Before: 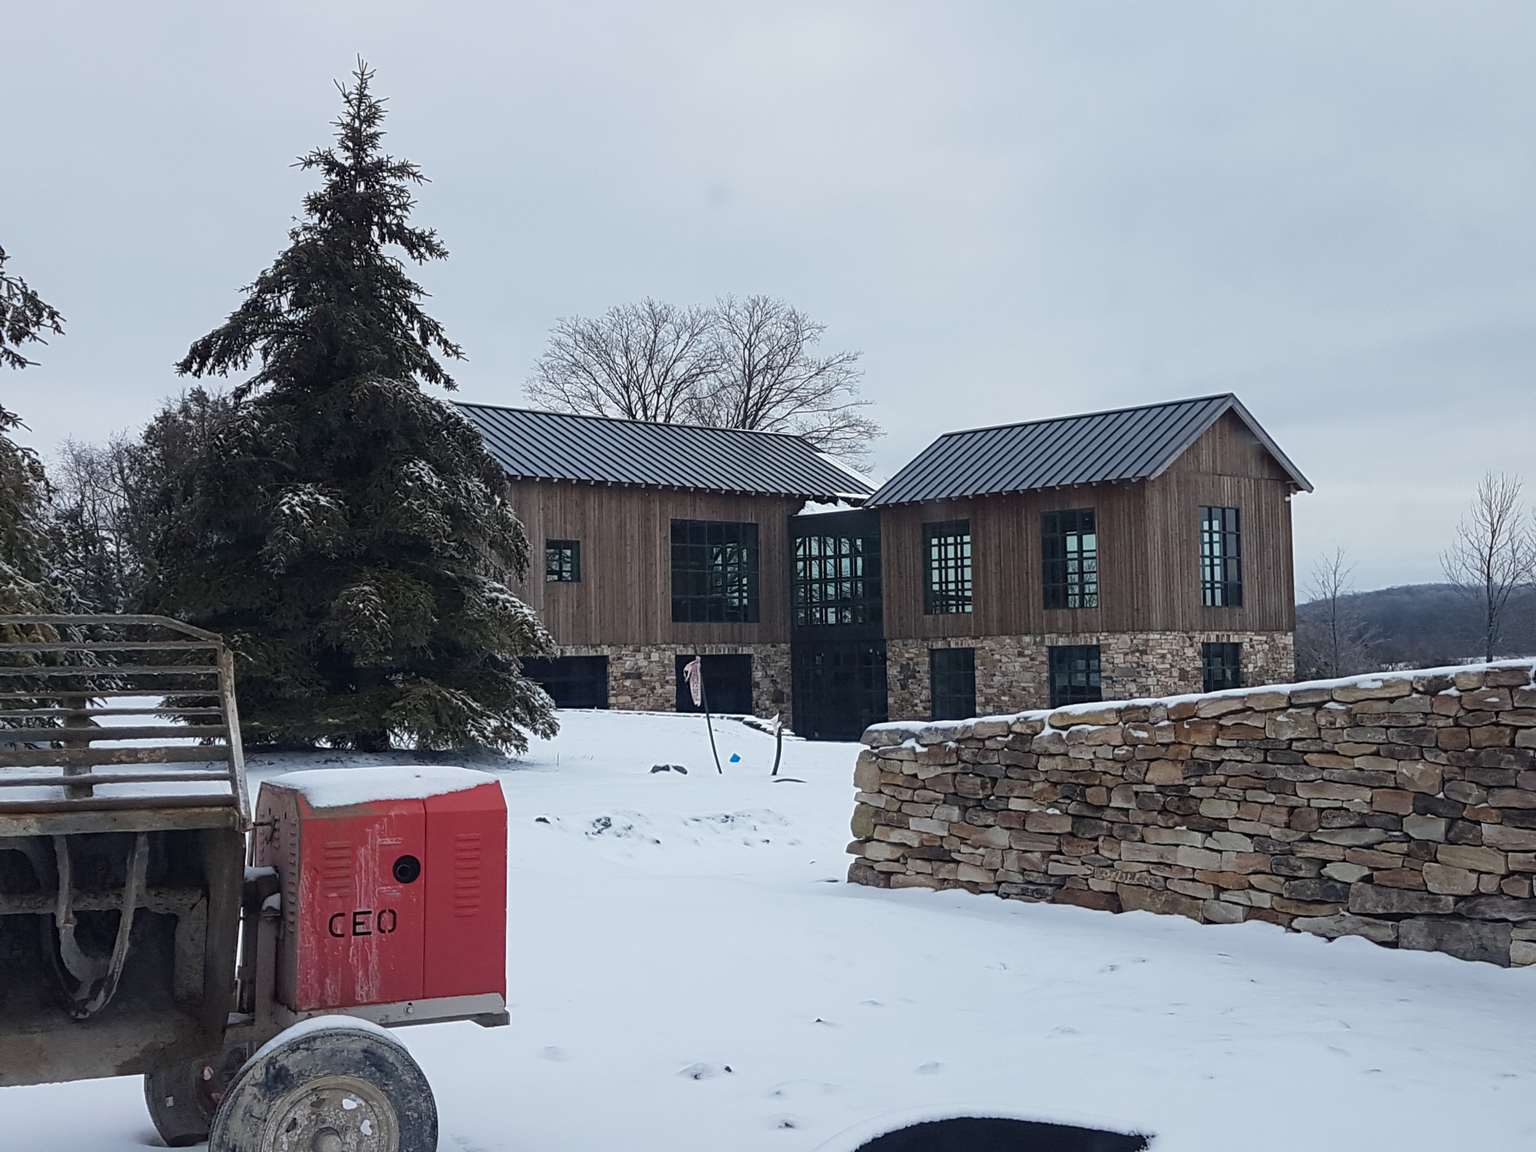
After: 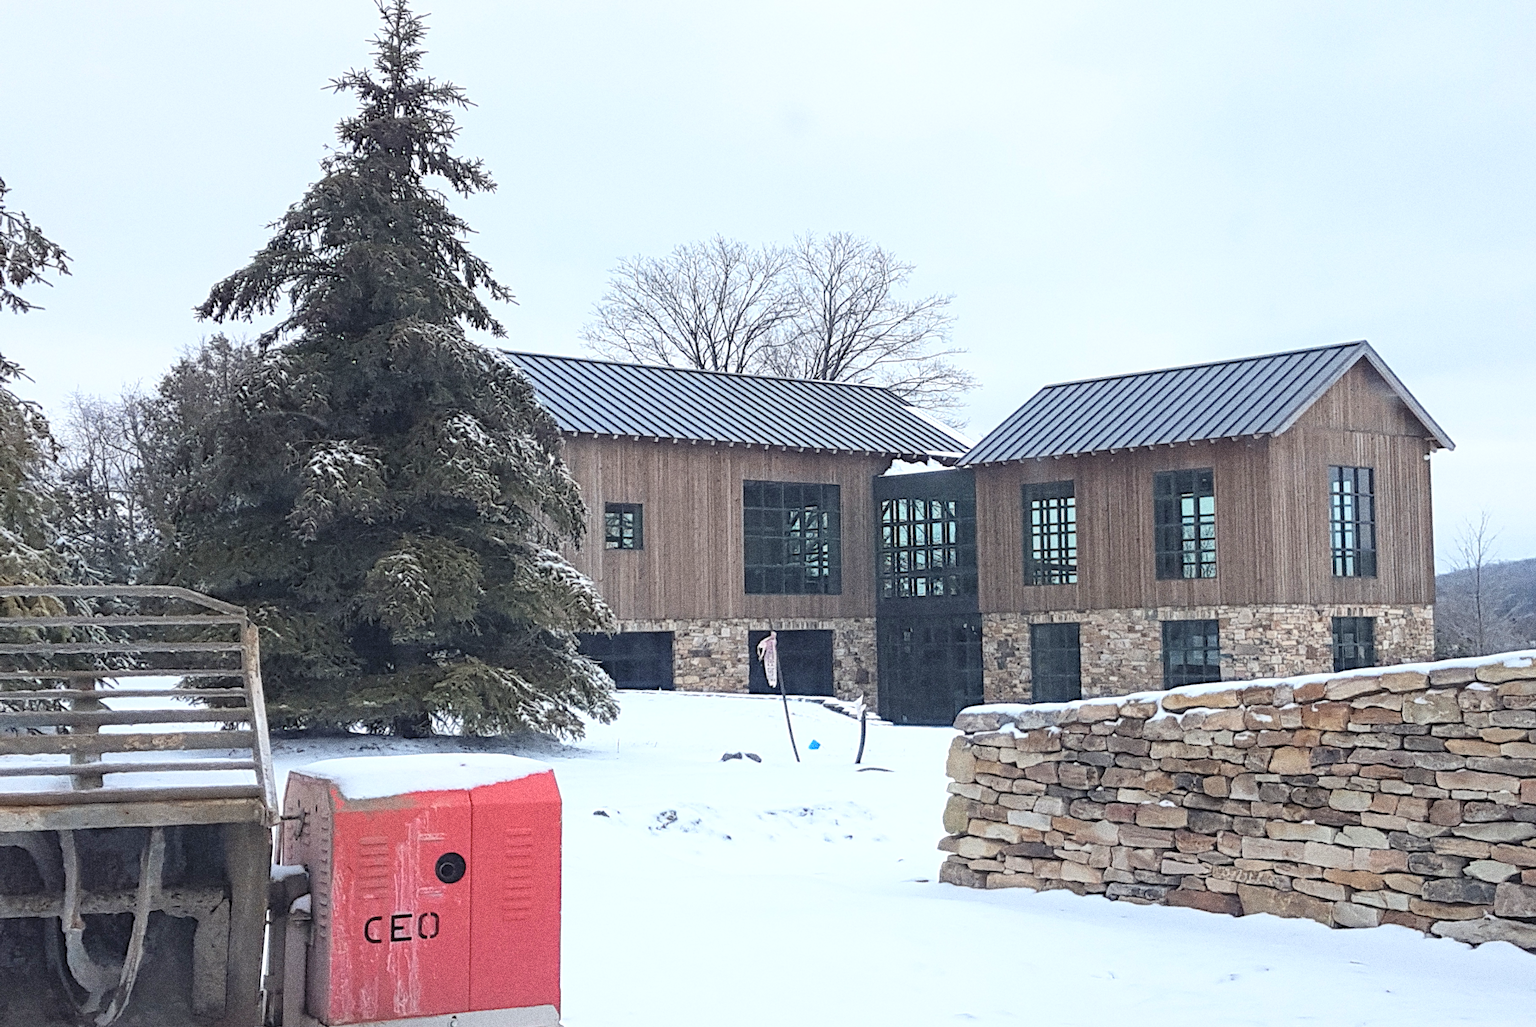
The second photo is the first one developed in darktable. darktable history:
exposure: black level correction 0.001, exposure 0.5 EV, compensate exposure bias true, compensate highlight preservation false
crop: top 7.49%, right 9.717%, bottom 11.943%
contrast brightness saturation: contrast 0.1, brightness 0.3, saturation 0.14
grain: coarseness 0.09 ISO, strength 40%
